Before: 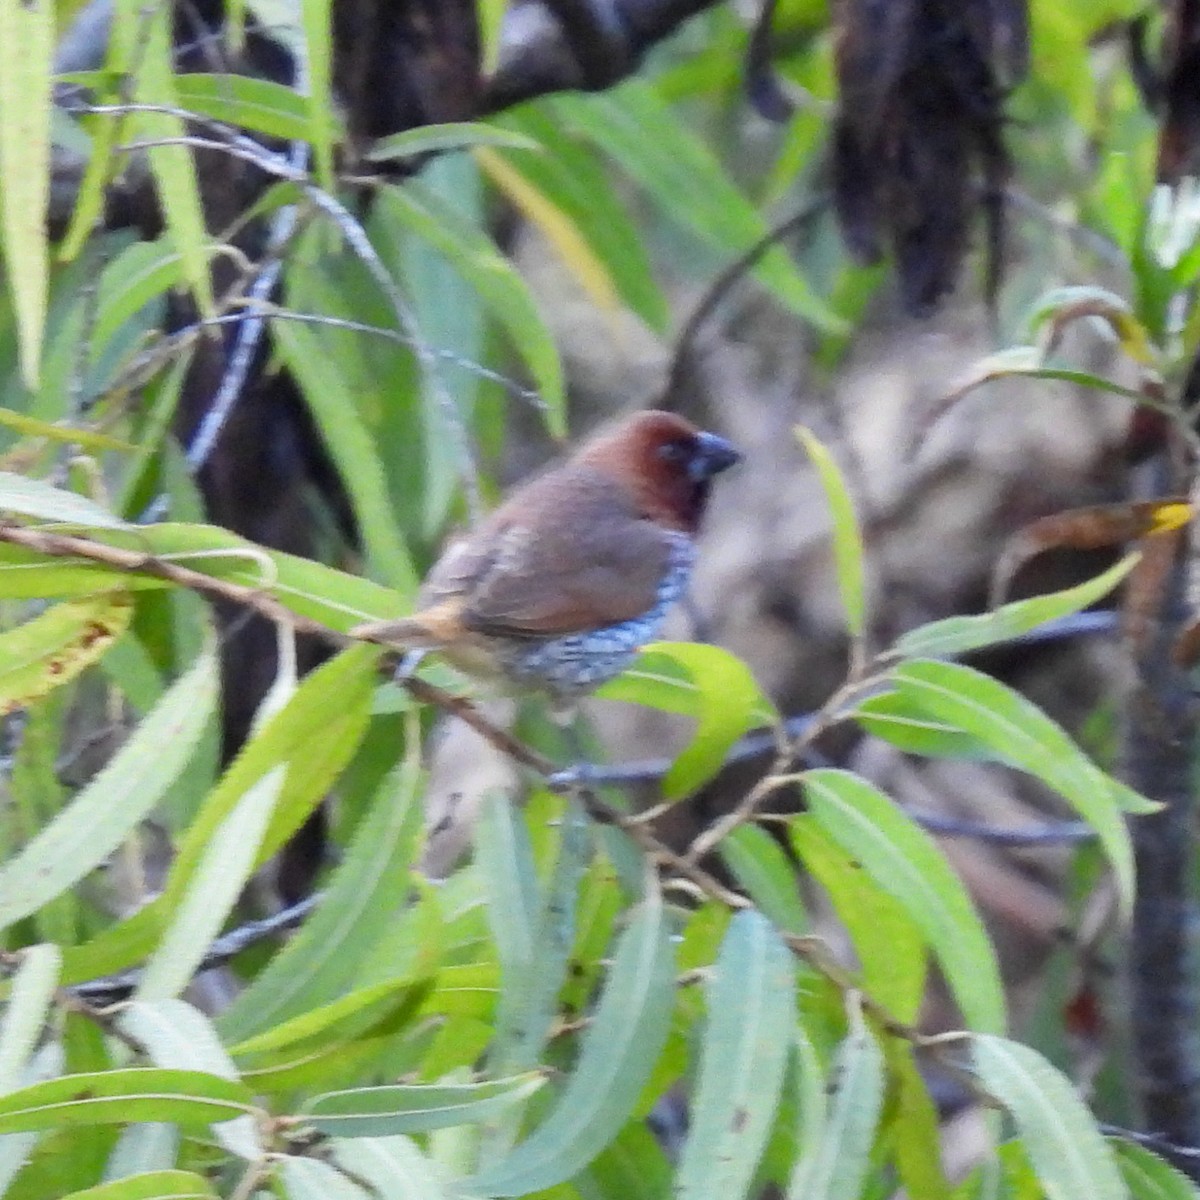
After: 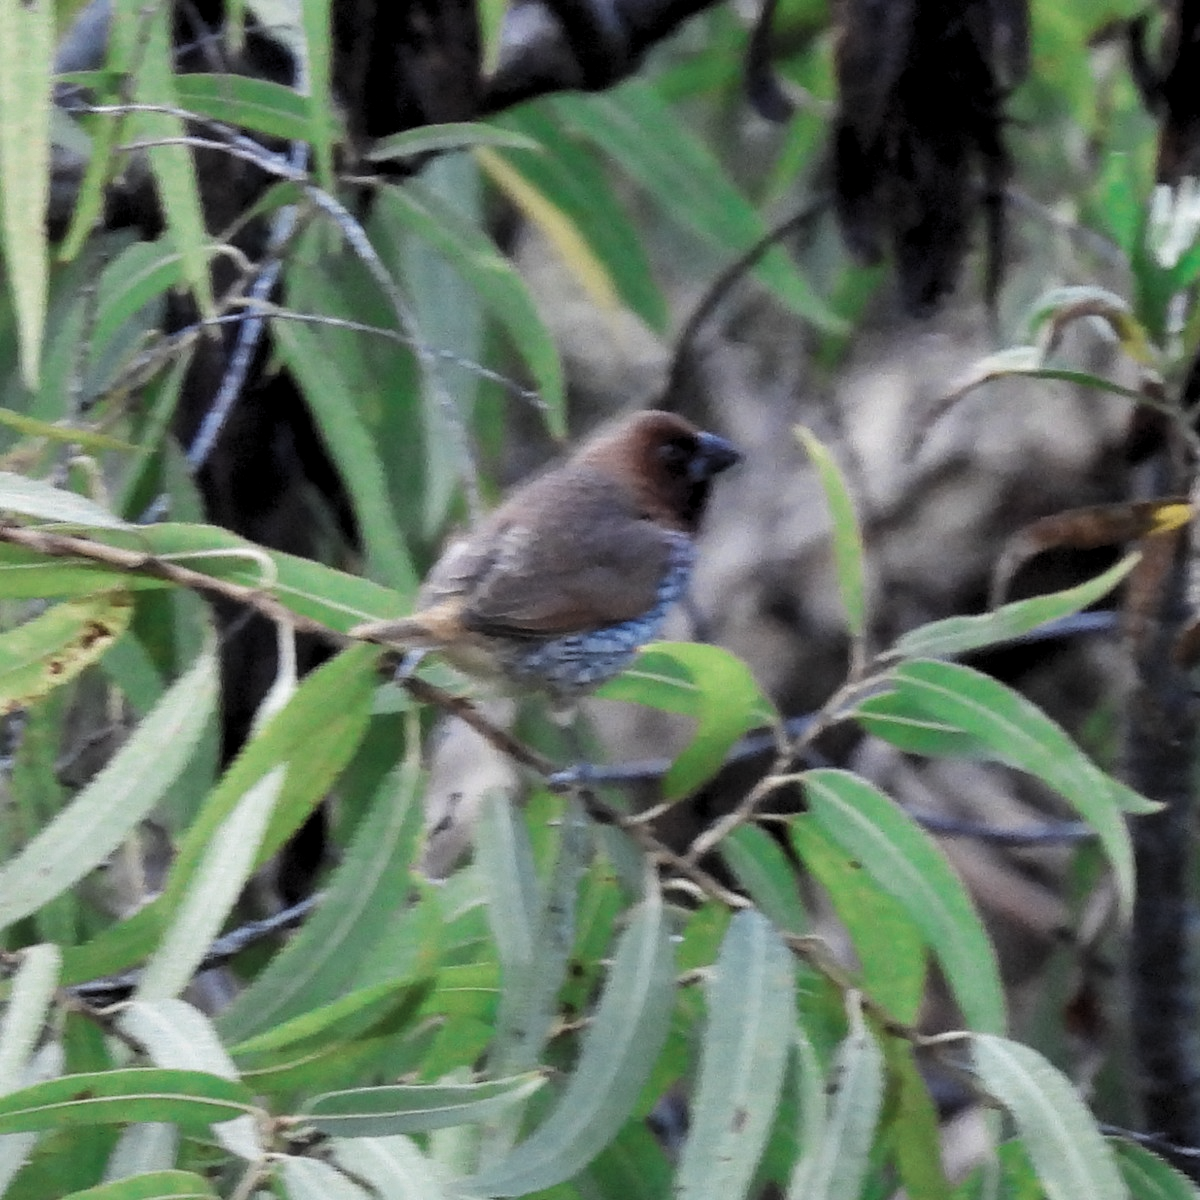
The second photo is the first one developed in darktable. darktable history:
levels: levels [0.116, 0.574, 1]
color zones: curves: ch0 [(0, 0.5) (0.125, 0.4) (0.25, 0.5) (0.375, 0.4) (0.5, 0.4) (0.625, 0.35) (0.75, 0.35) (0.875, 0.5)]; ch1 [(0, 0.35) (0.125, 0.45) (0.25, 0.35) (0.375, 0.35) (0.5, 0.35) (0.625, 0.35) (0.75, 0.45) (0.875, 0.35)]; ch2 [(0, 0.6) (0.125, 0.5) (0.25, 0.5) (0.375, 0.6) (0.5, 0.6) (0.625, 0.5) (0.75, 0.5) (0.875, 0.5)]
contrast brightness saturation: contrast 0.07
